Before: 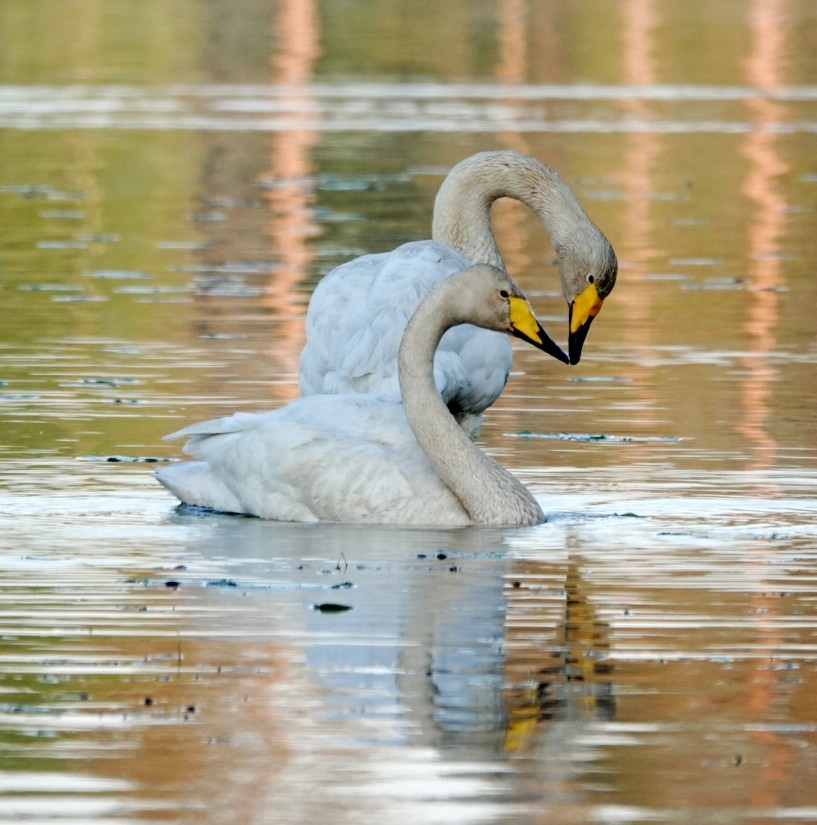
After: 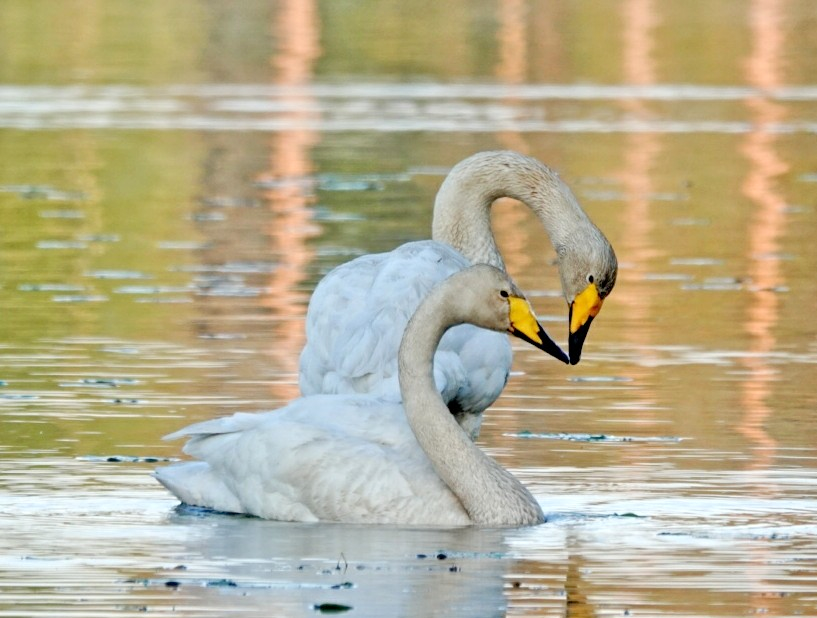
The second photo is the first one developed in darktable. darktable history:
tone equalizer: -7 EV 0.15 EV, -6 EV 0.6 EV, -5 EV 1.15 EV, -4 EV 1.33 EV, -3 EV 1.15 EV, -2 EV 0.6 EV, -1 EV 0.15 EV, mask exposure compensation -0.5 EV
crop: bottom 24.988%
